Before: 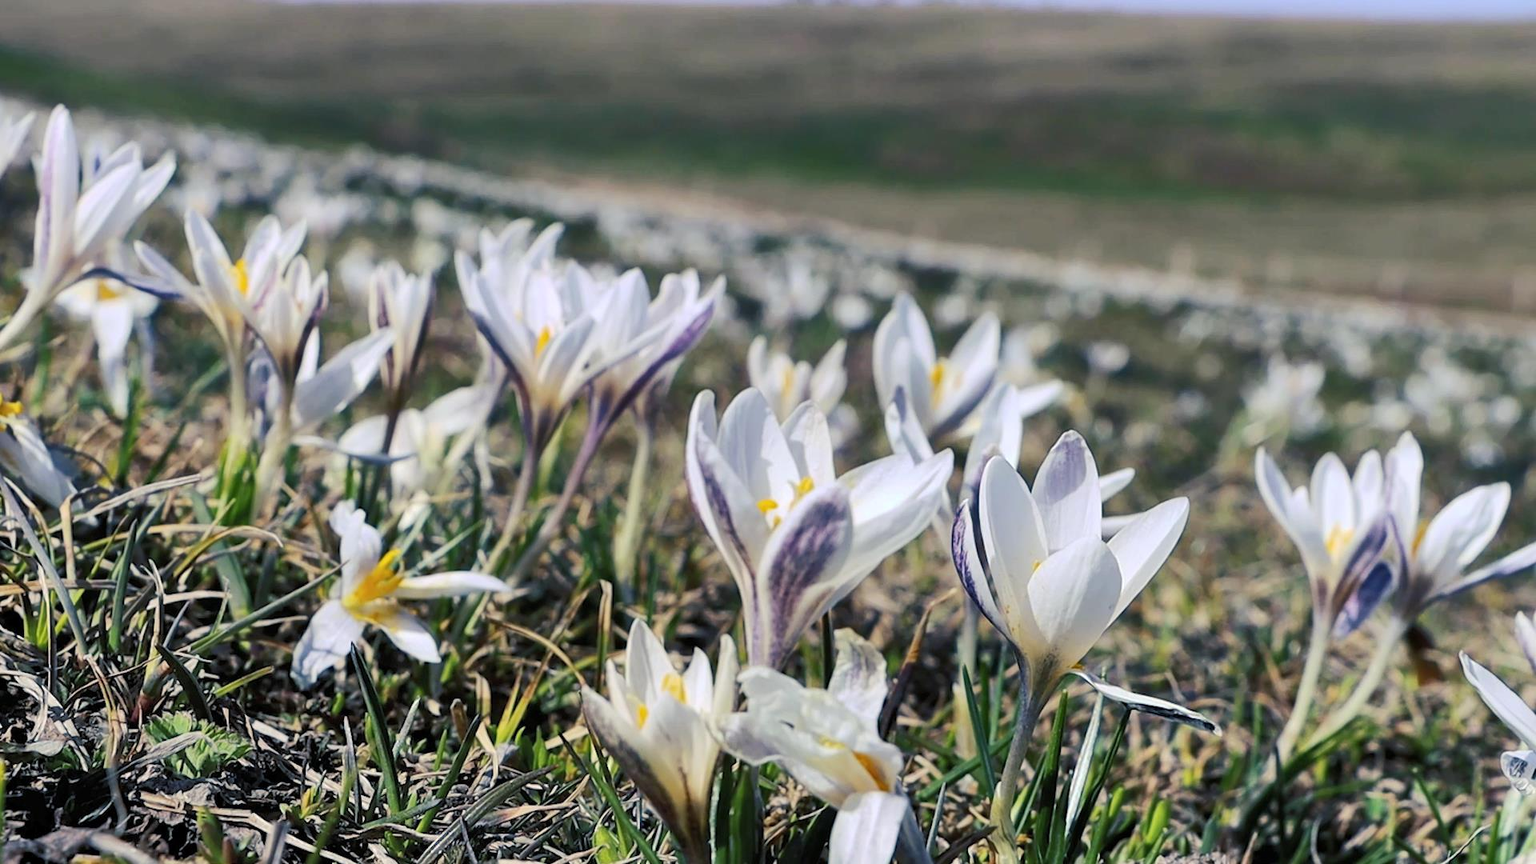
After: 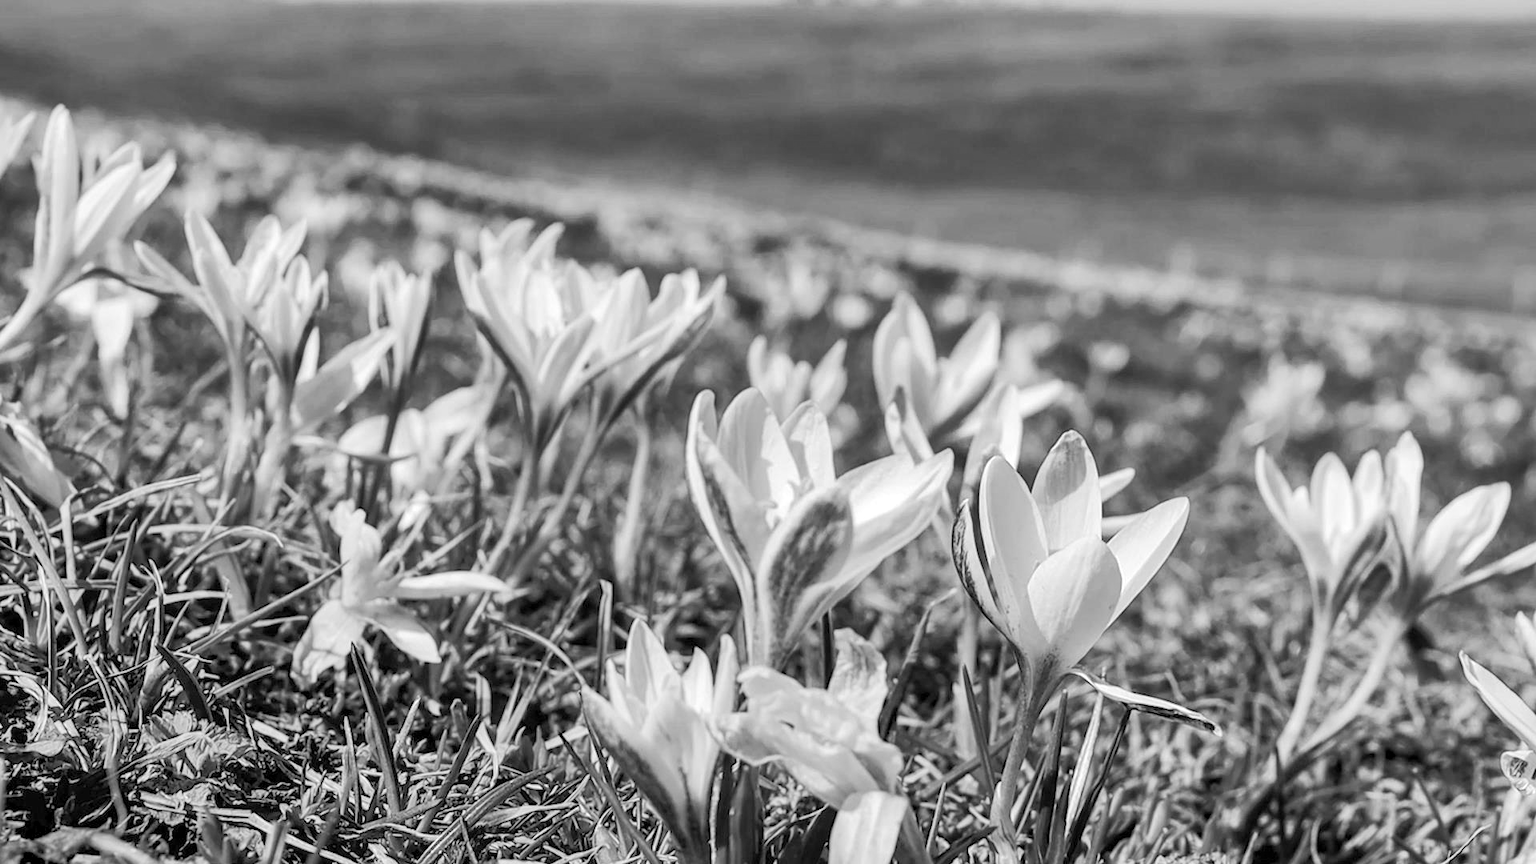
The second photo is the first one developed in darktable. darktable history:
contrast brightness saturation: brightness 0.15
monochrome: on, module defaults
shadows and highlights: low approximation 0.01, soften with gaussian
local contrast: on, module defaults
color calibration: x 0.37, y 0.382, temperature 4313.32 K
